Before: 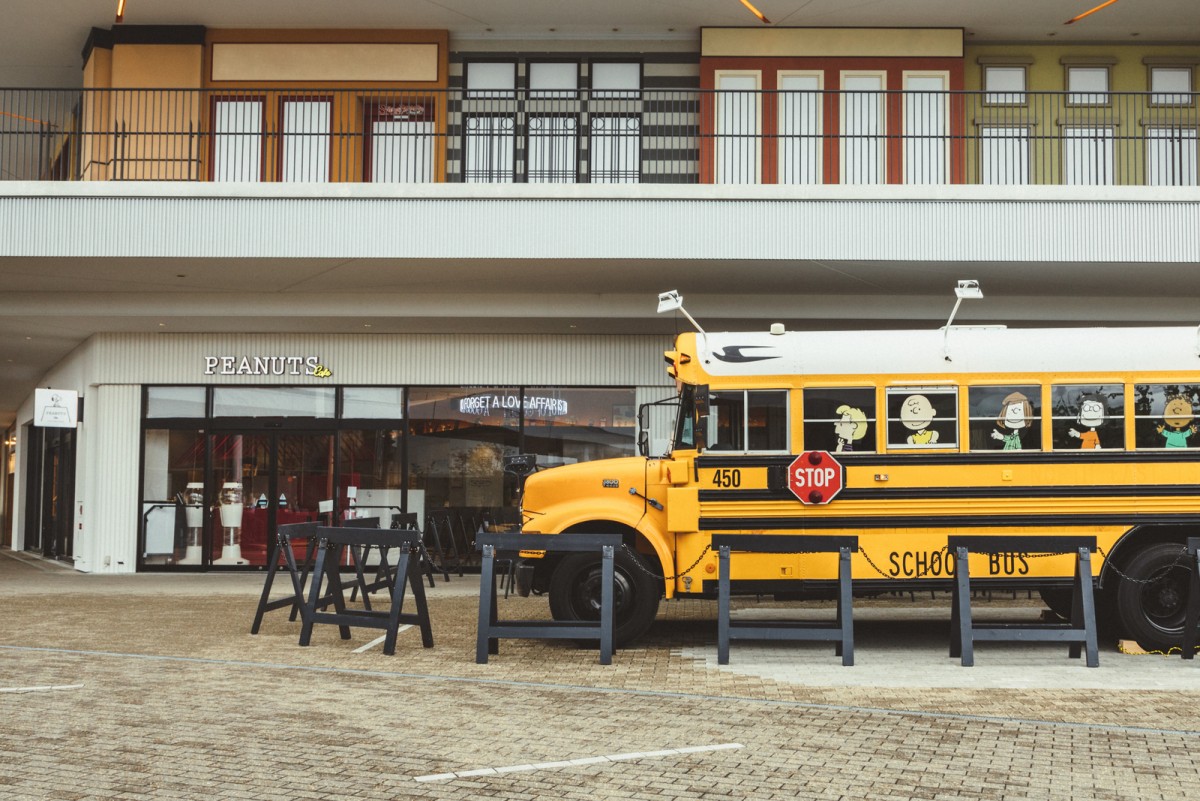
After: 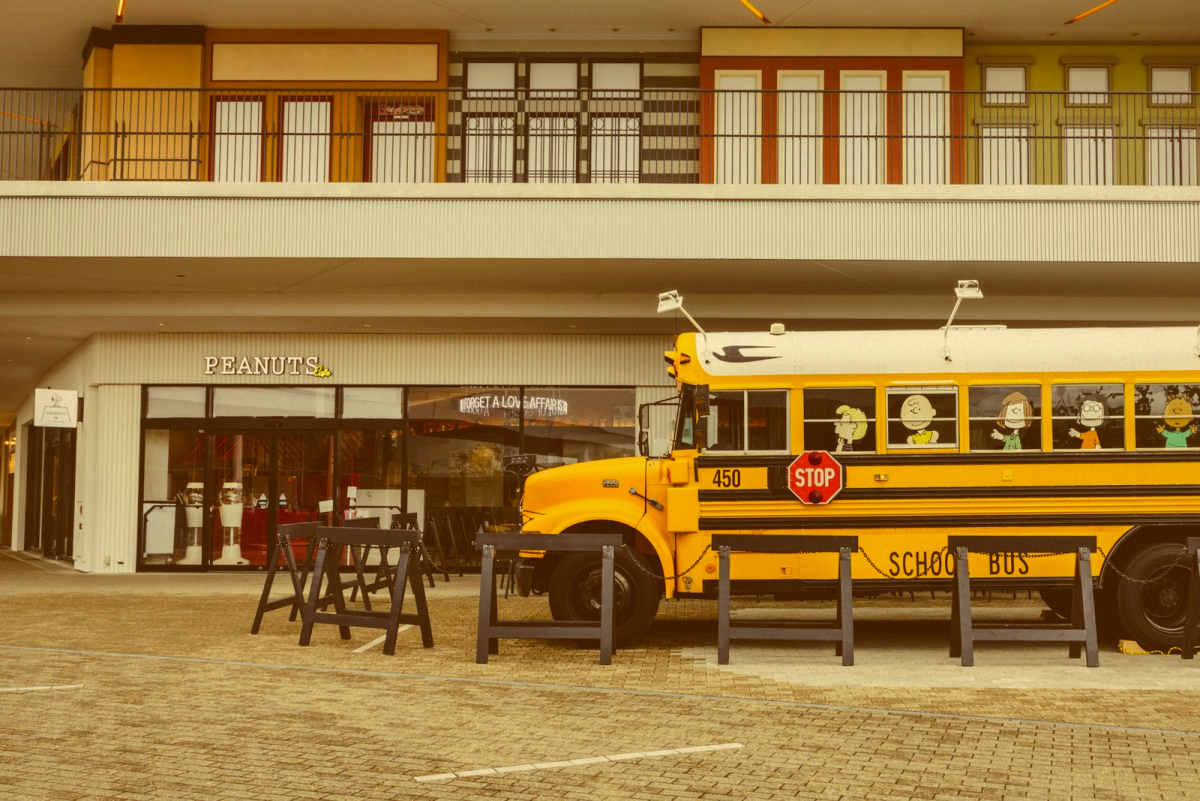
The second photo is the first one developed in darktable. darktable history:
color correction: highlights a* 1.08, highlights b* 24.2, shadows a* 15.9, shadows b* 24.63
shadows and highlights: shadows 40.12, highlights -59.84
